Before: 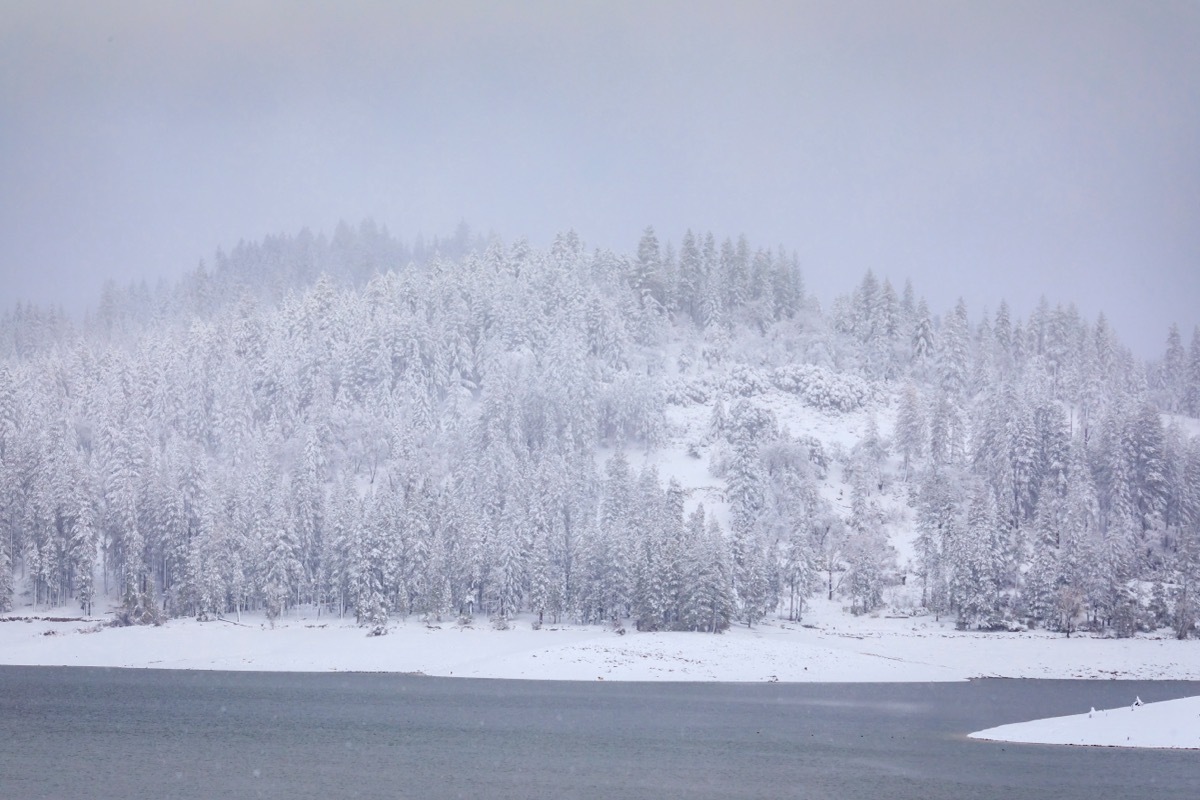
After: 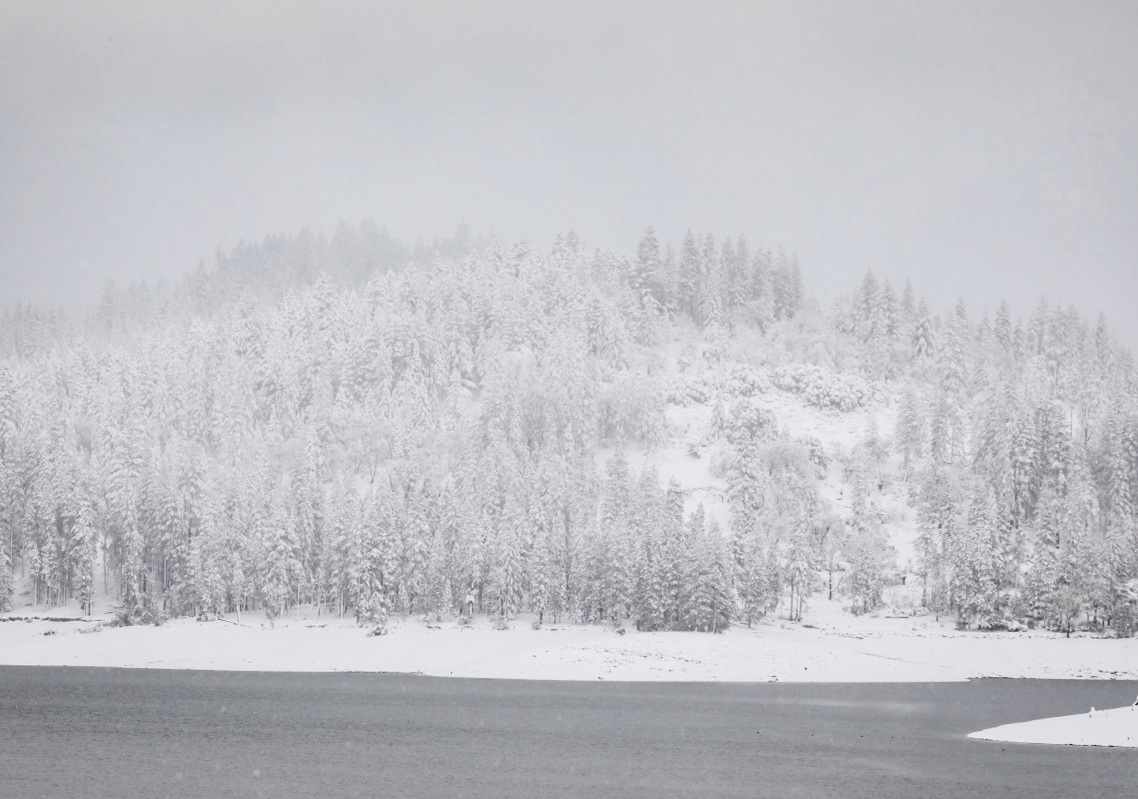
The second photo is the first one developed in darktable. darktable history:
crop and rotate: right 5.167%
tone curve: curves: ch0 [(0, 0) (0.071, 0.047) (0.266, 0.26) (0.491, 0.552) (0.753, 0.818) (1, 0.983)]; ch1 [(0, 0) (0.346, 0.307) (0.408, 0.369) (0.463, 0.443) (0.482, 0.493) (0.502, 0.5) (0.517, 0.518) (0.546, 0.576) (0.588, 0.643) (0.651, 0.709) (1, 1)]; ch2 [(0, 0) (0.346, 0.34) (0.434, 0.46) (0.485, 0.494) (0.5, 0.494) (0.517, 0.503) (0.535, 0.545) (0.583, 0.624) (0.625, 0.678) (1, 1)], color space Lab, independent channels, preserve colors none
color zones: curves: ch0 [(0, 0.487) (0.241, 0.395) (0.434, 0.373) (0.658, 0.412) (0.838, 0.487)]; ch1 [(0, 0) (0.053, 0.053) (0.211, 0.202) (0.579, 0.259) (0.781, 0.241)]
